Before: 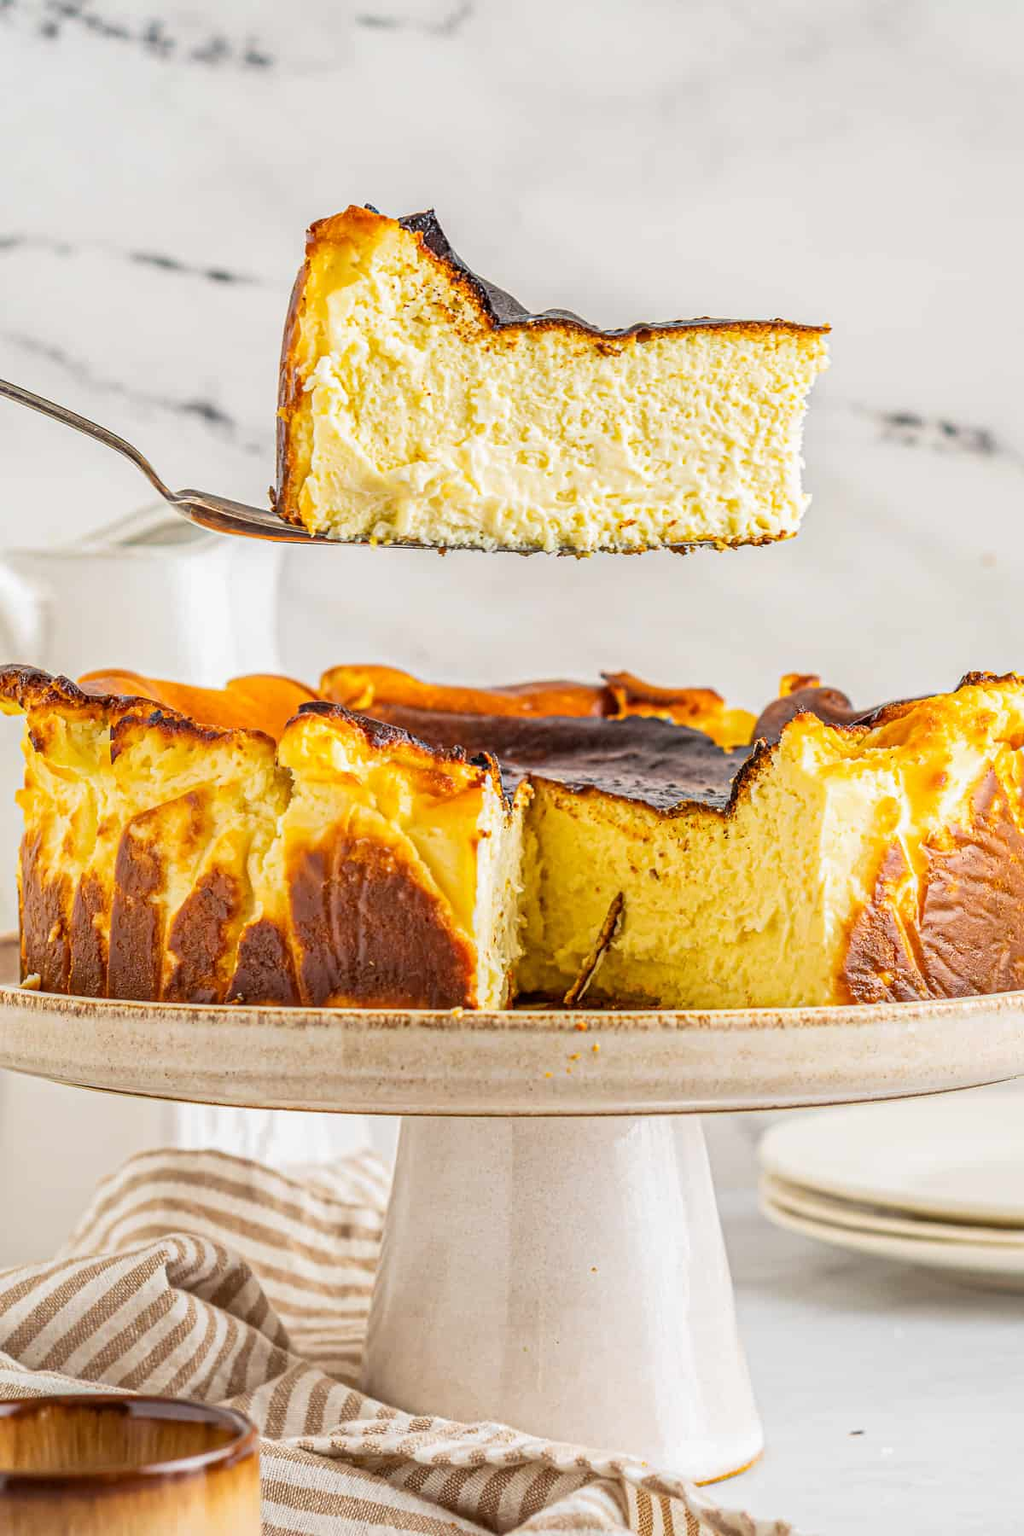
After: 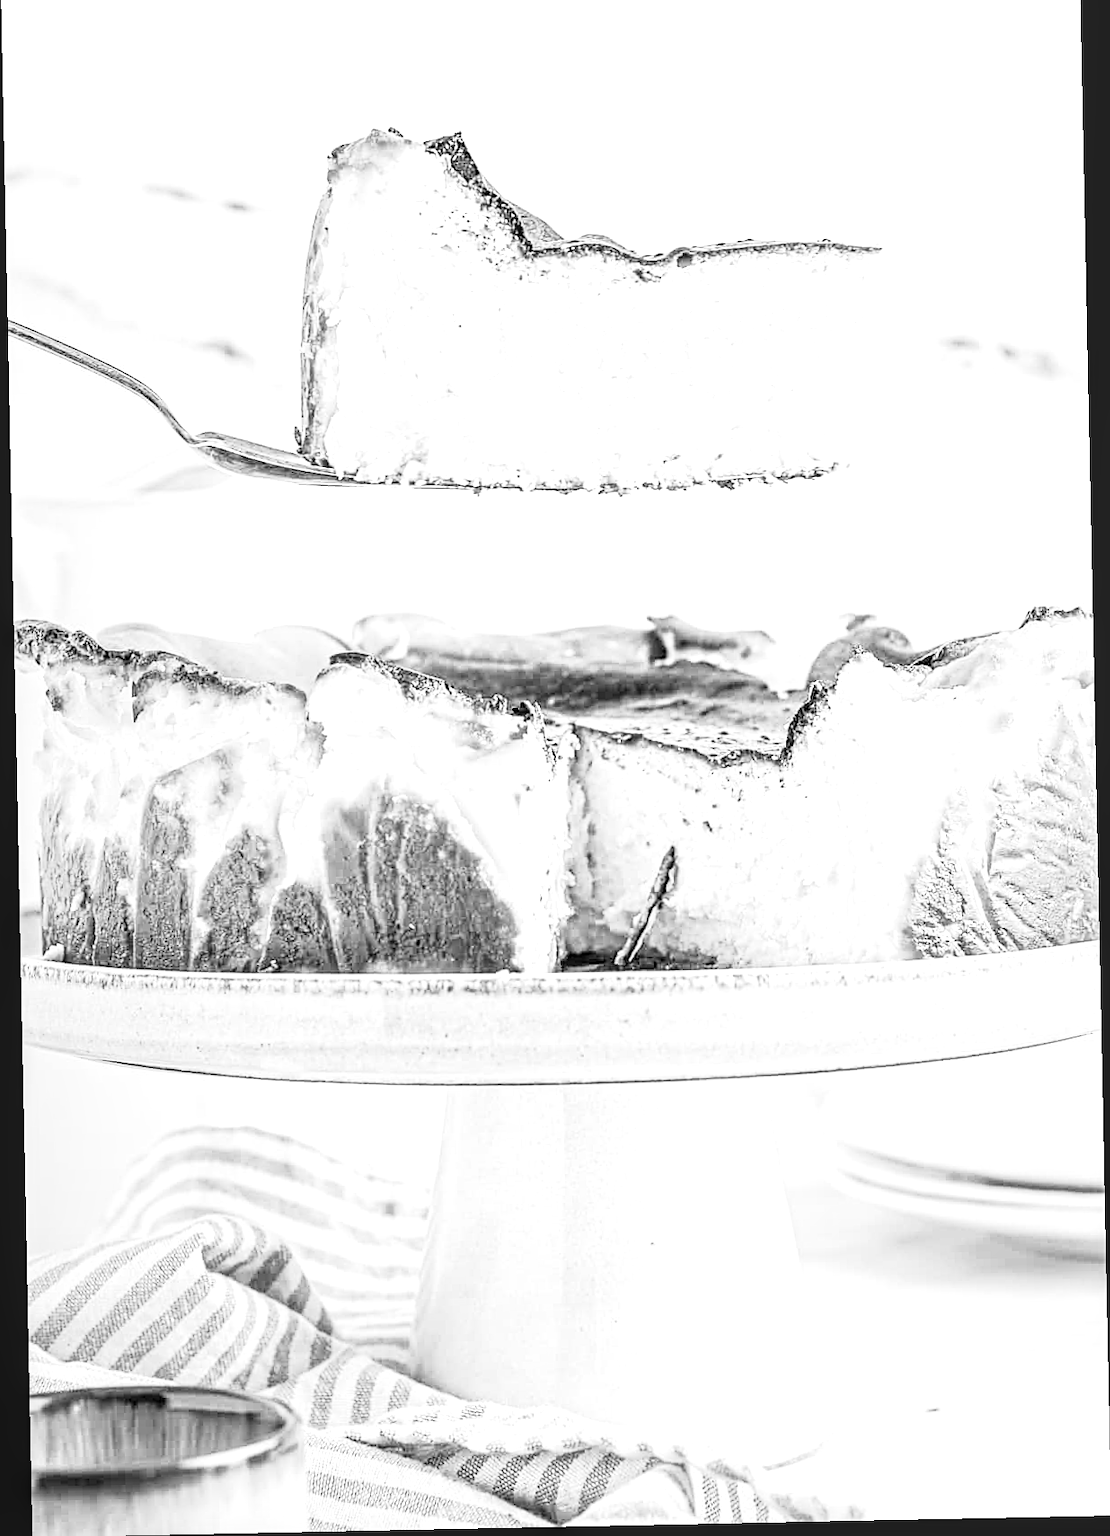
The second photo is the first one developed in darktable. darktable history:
sharpen: on, module defaults
base curve: curves: ch0 [(0, 0) (0.028, 0.03) (0.121, 0.232) (0.46, 0.748) (0.859, 0.968) (1, 1)], preserve colors none
crop and rotate: top 6.25%
exposure: black level correction 0, exposure 1.1 EV, compensate highlight preservation false
rotate and perspective: rotation -1.17°, automatic cropping off
monochrome: a 32, b 64, size 2.3, highlights 1
color balance rgb: perceptual saturation grading › global saturation 25%, perceptual saturation grading › highlights -50%, perceptual saturation grading › shadows 30%, perceptual brilliance grading › global brilliance 12%, global vibrance 20%
local contrast: on, module defaults
